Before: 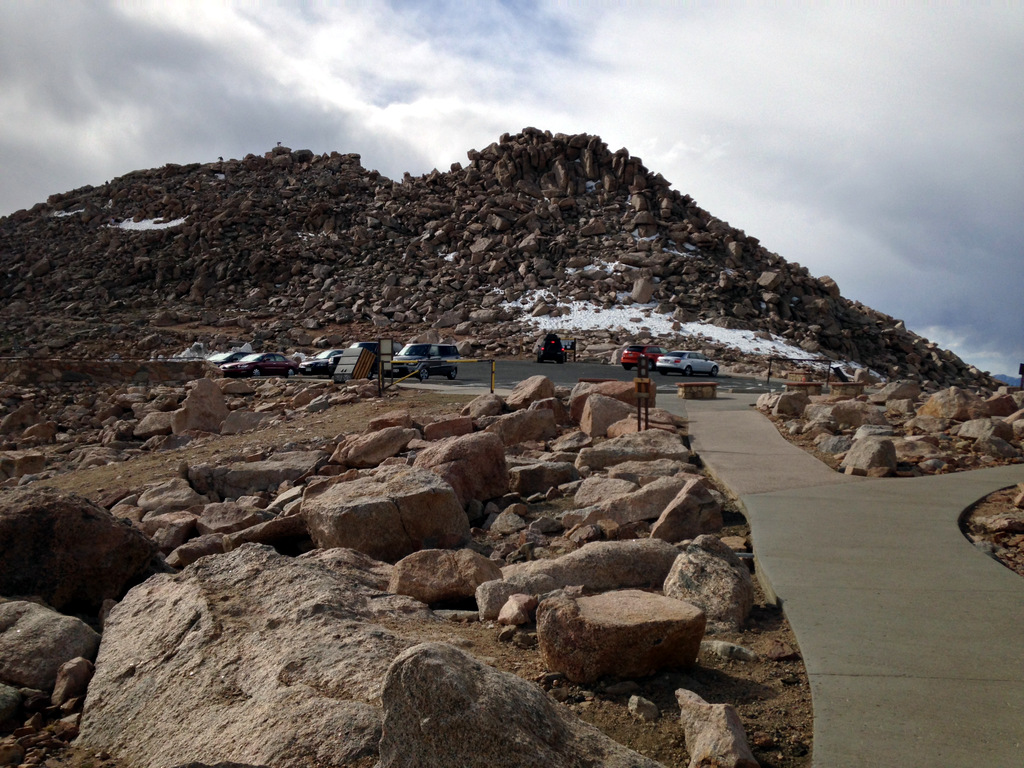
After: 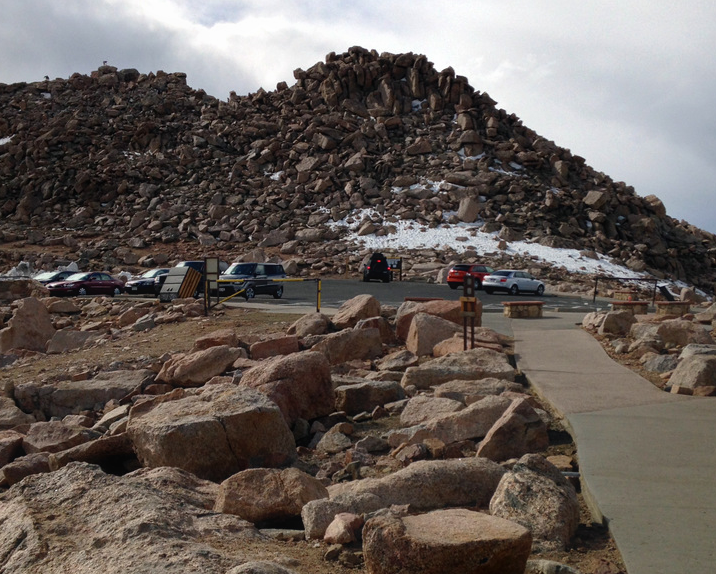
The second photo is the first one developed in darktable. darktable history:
crop and rotate: left 17.046%, top 10.659%, right 12.989%, bottom 14.553%
contrast equalizer: y [[0.5, 0.488, 0.462, 0.461, 0.491, 0.5], [0.5 ×6], [0.5 ×6], [0 ×6], [0 ×6]]
